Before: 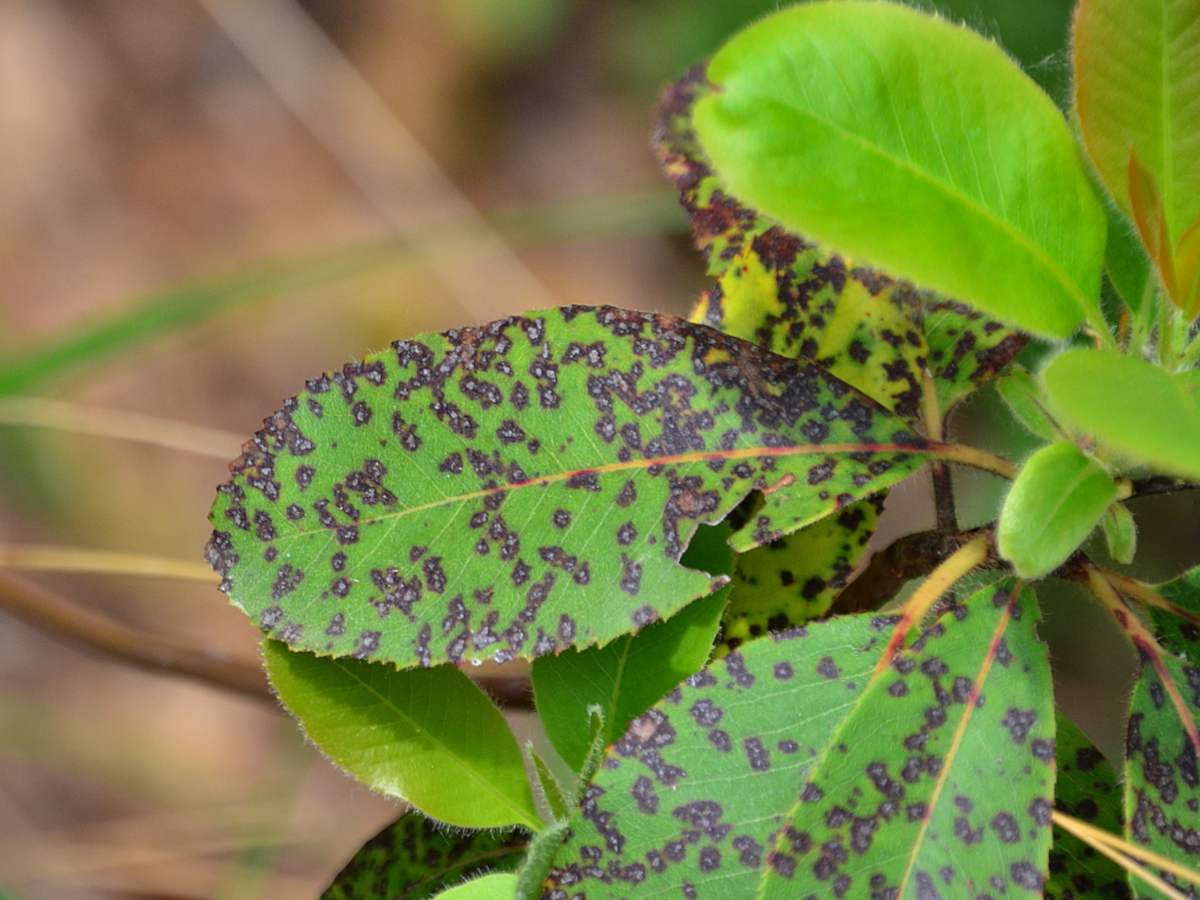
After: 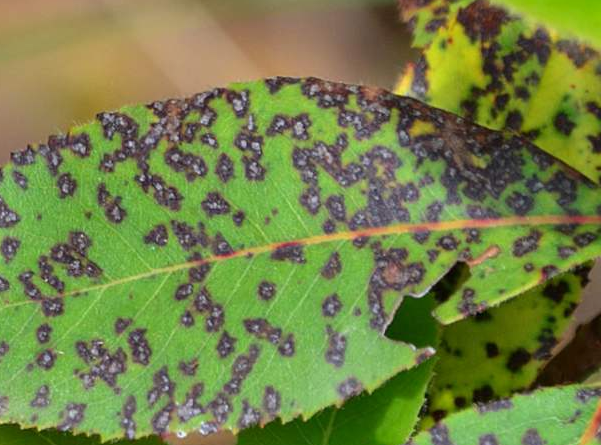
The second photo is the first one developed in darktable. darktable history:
shadows and highlights: low approximation 0.01, soften with gaussian
crop: left 24.614%, top 25.432%, right 25.221%, bottom 25.106%
